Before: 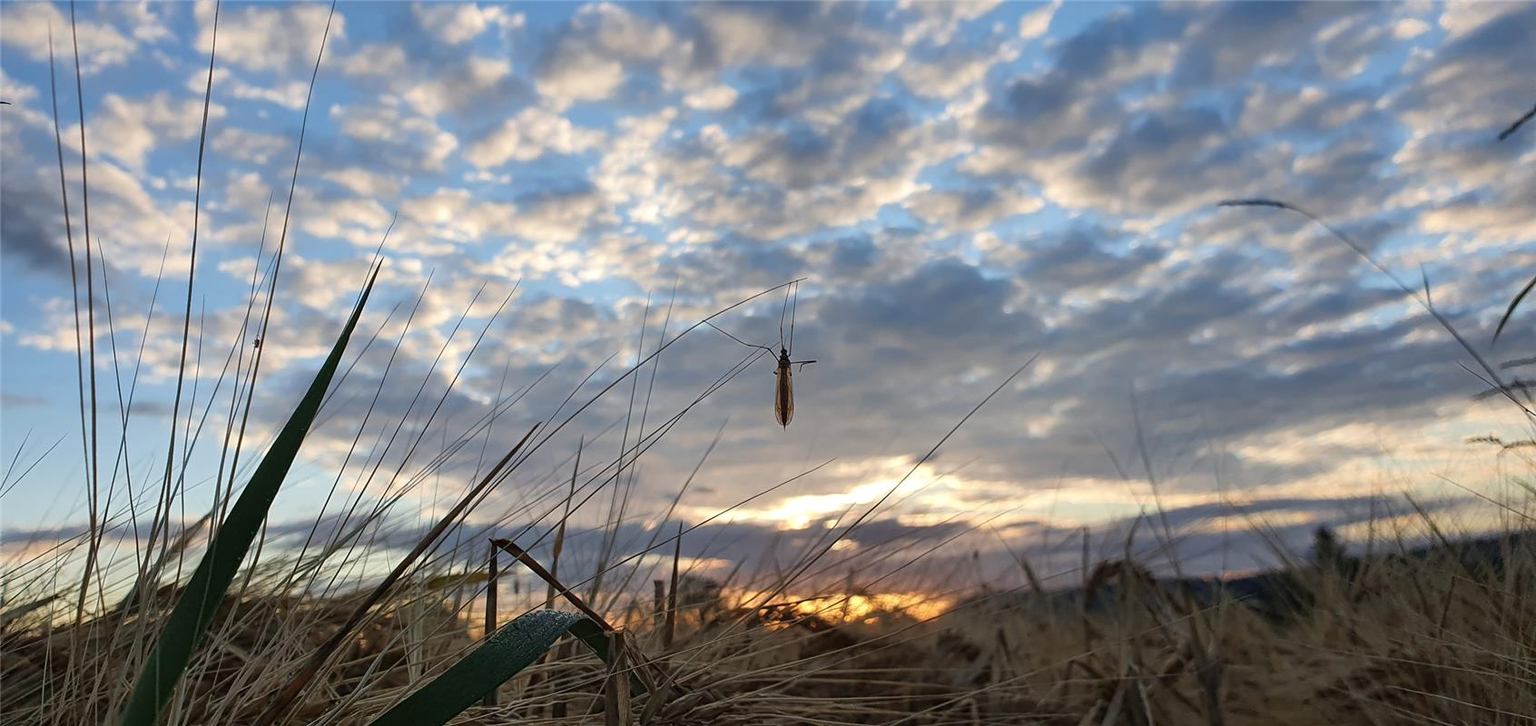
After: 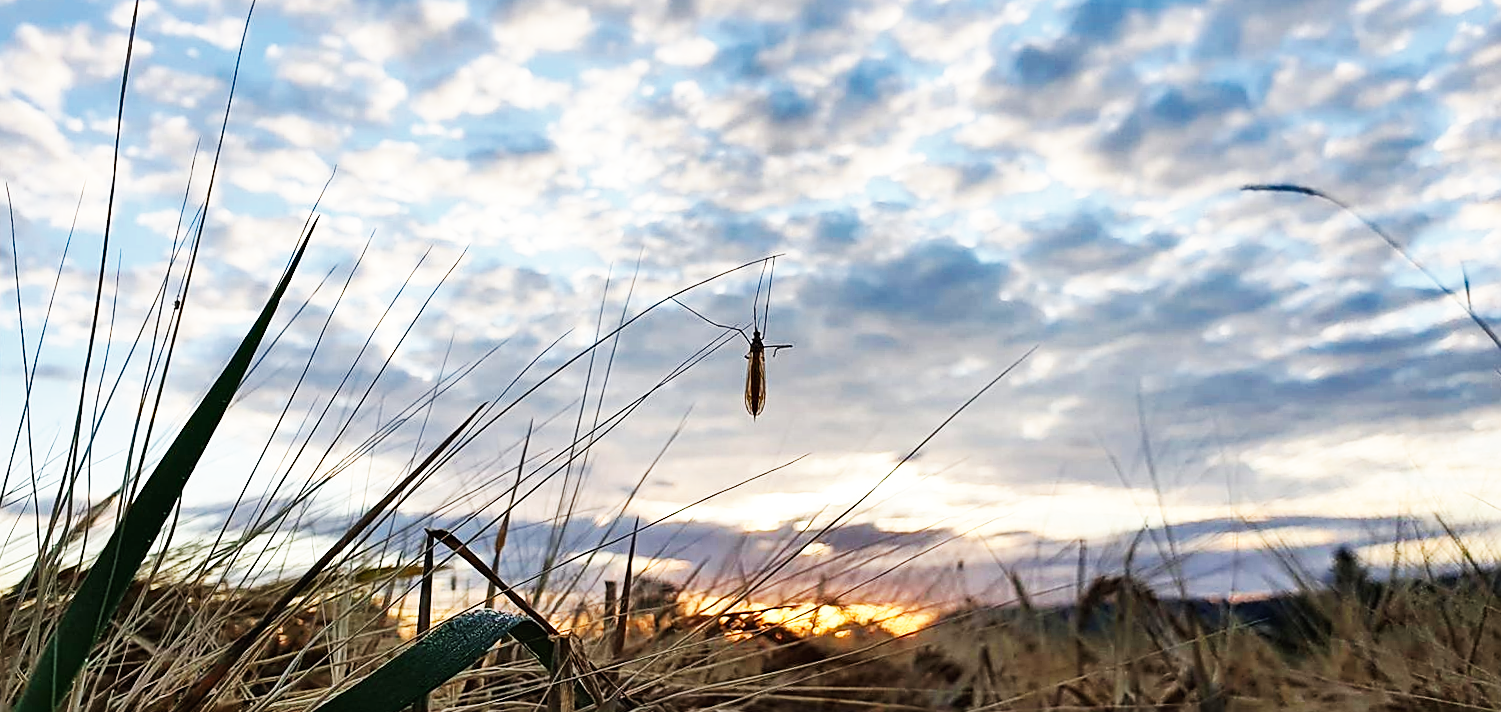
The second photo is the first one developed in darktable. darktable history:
sharpen: on, module defaults
shadows and highlights: shadows 49.16, highlights -42.95, soften with gaussian
crop and rotate: angle -1.99°, left 3.156%, top 3.728%, right 1.618%, bottom 0.738%
base curve: curves: ch0 [(0, 0) (0.007, 0.004) (0.027, 0.03) (0.046, 0.07) (0.207, 0.54) (0.442, 0.872) (0.673, 0.972) (1, 1)], preserve colors none
